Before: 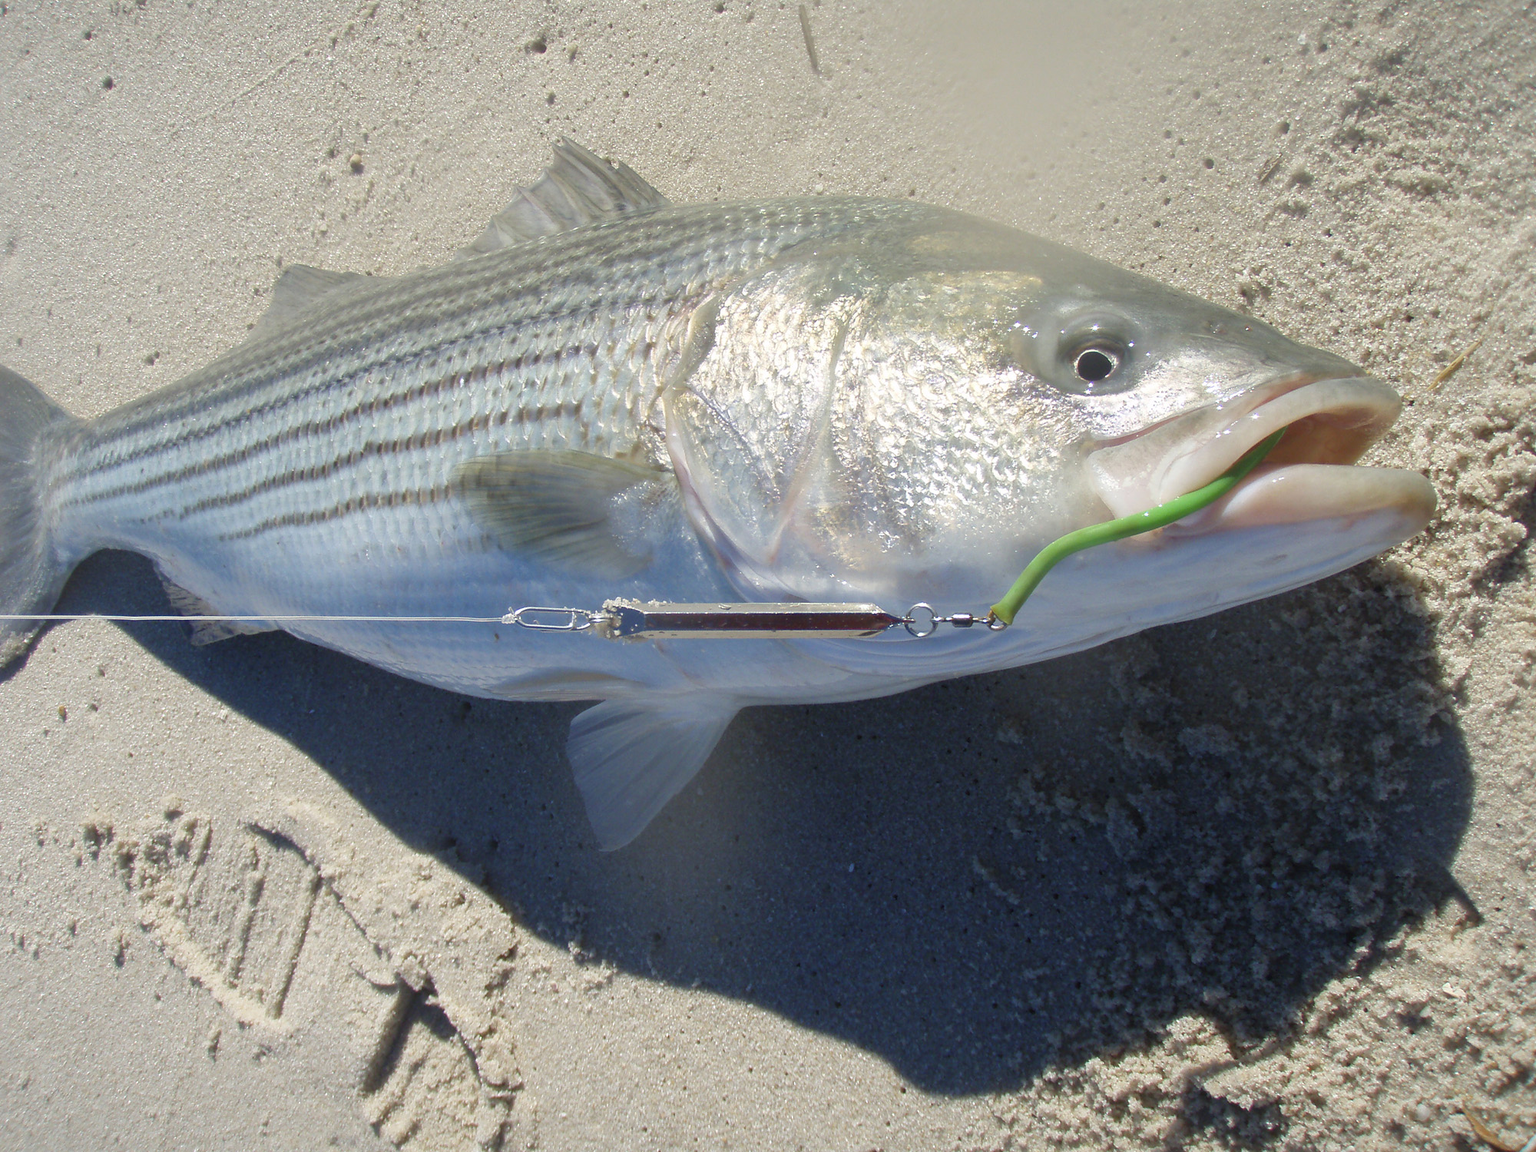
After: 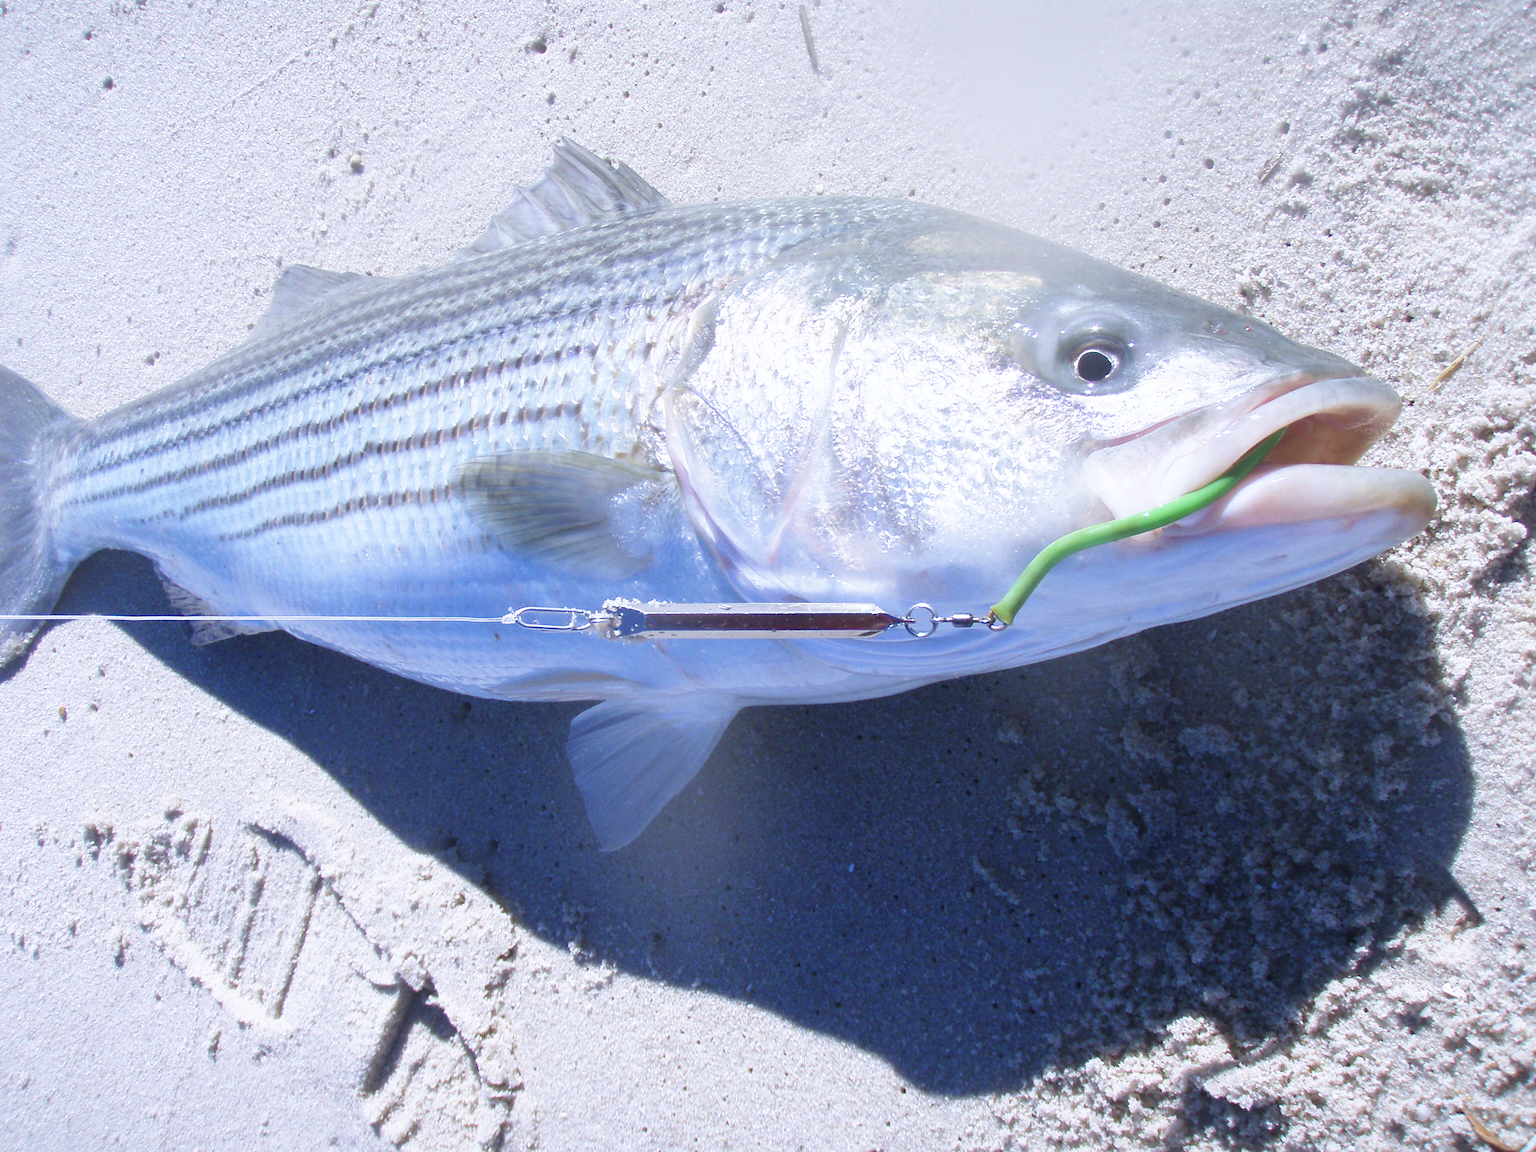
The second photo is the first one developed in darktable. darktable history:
base curve: curves: ch0 [(0, 0) (0.557, 0.834) (1, 1)], preserve colors none
color calibration: illuminant as shot in camera, x 0.379, y 0.396, temperature 4134.34 K, gamut compression 1.72
